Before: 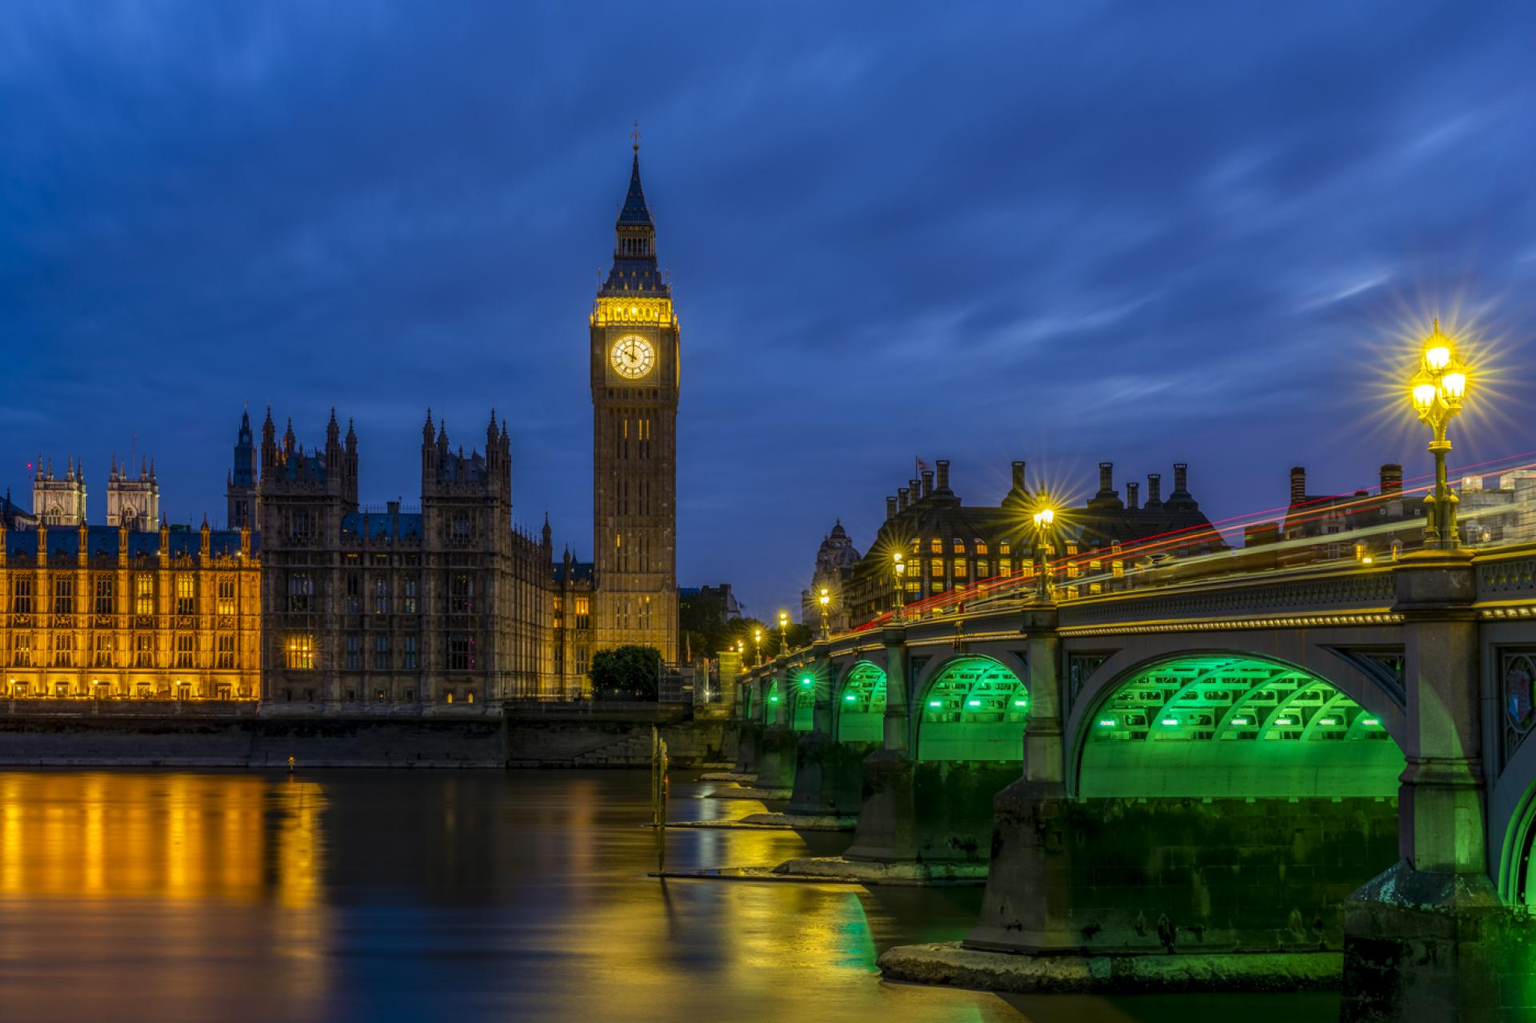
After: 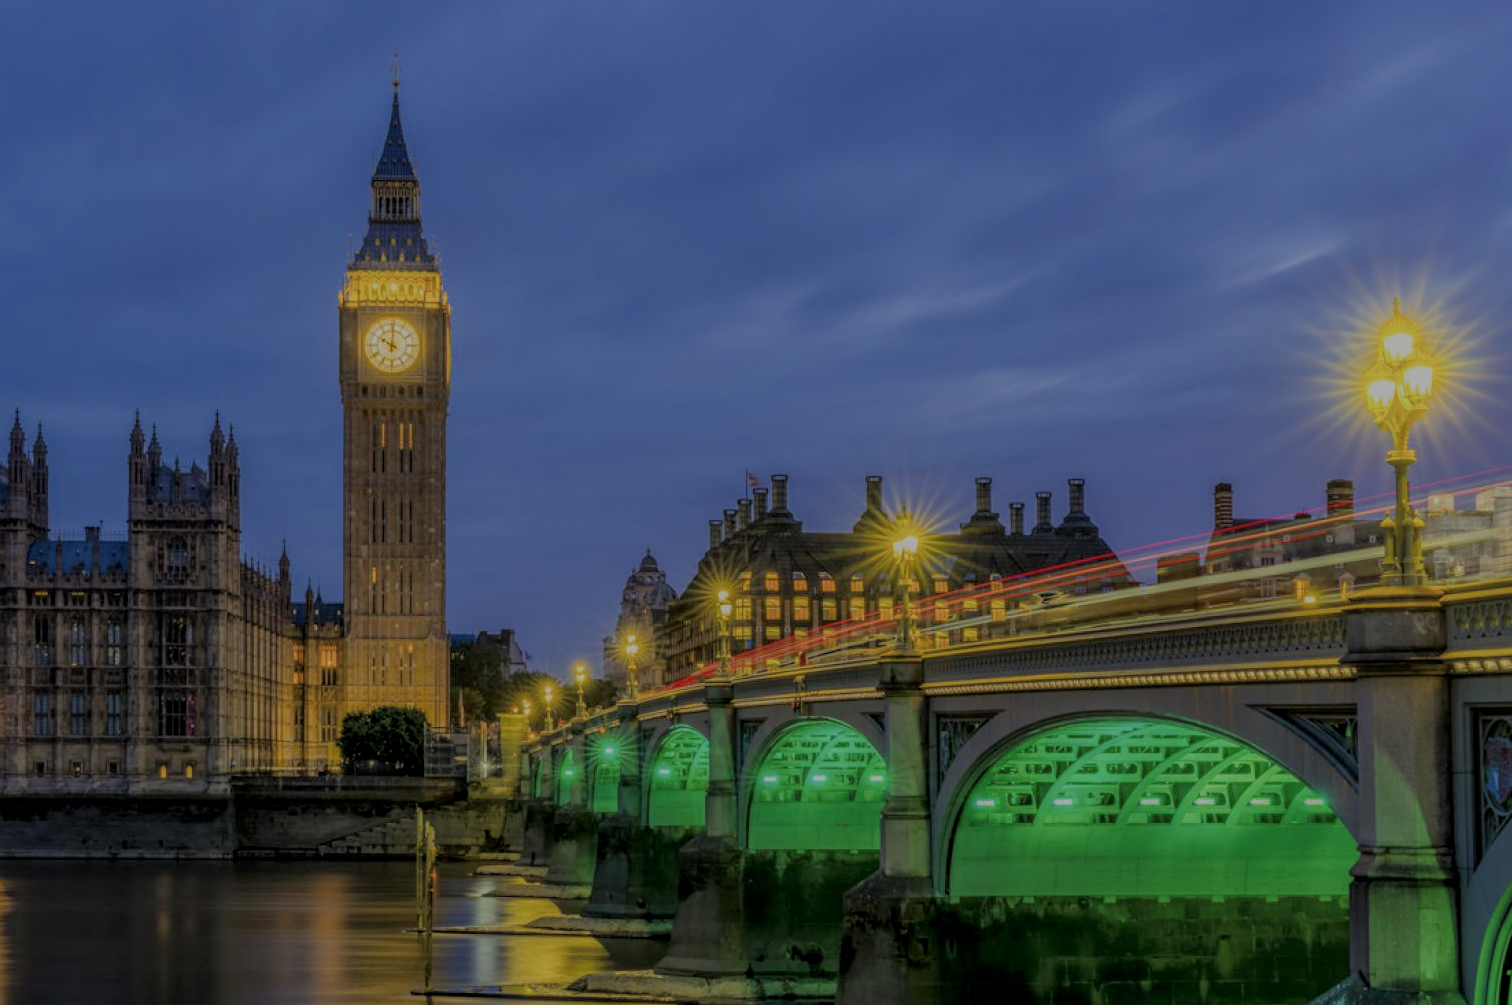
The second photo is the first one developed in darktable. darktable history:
filmic rgb: black relative exposure -8.03 EV, white relative exposure 8.02 EV, target black luminance 0%, hardness 2.44, latitude 76.34%, contrast 0.575, shadows ↔ highlights balance 0.003%
crop and rotate: left 20.784%, top 7.921%, right 0.455%, bottom 13.449%
